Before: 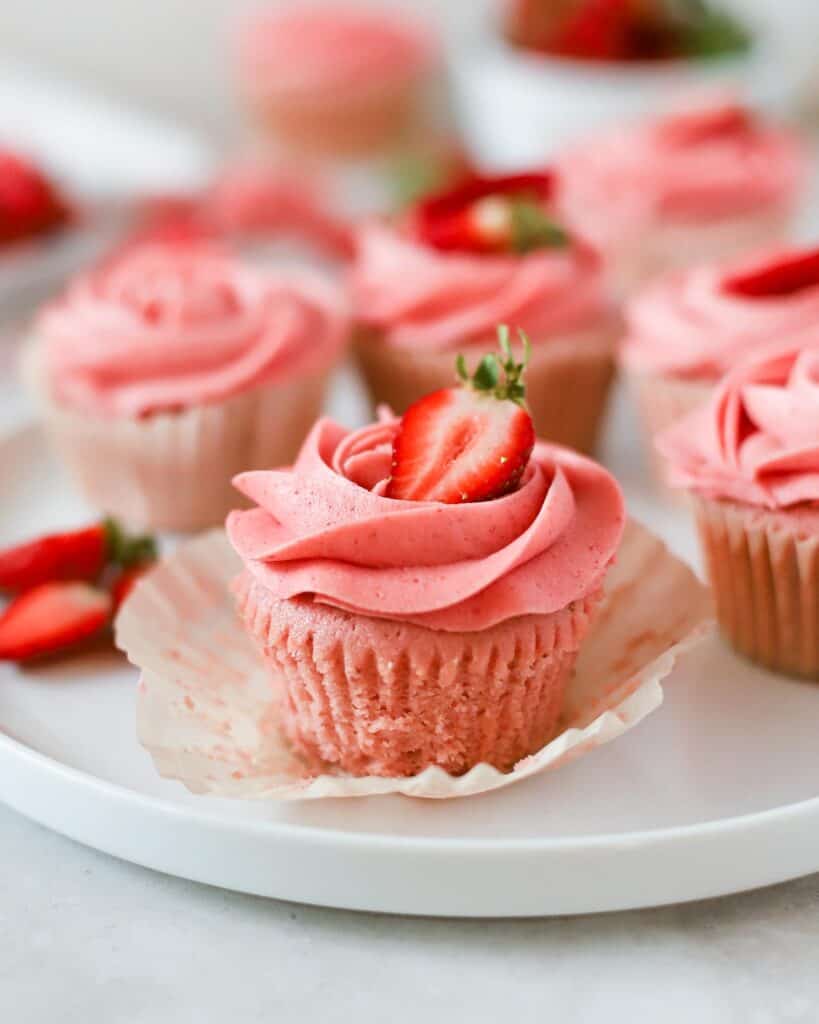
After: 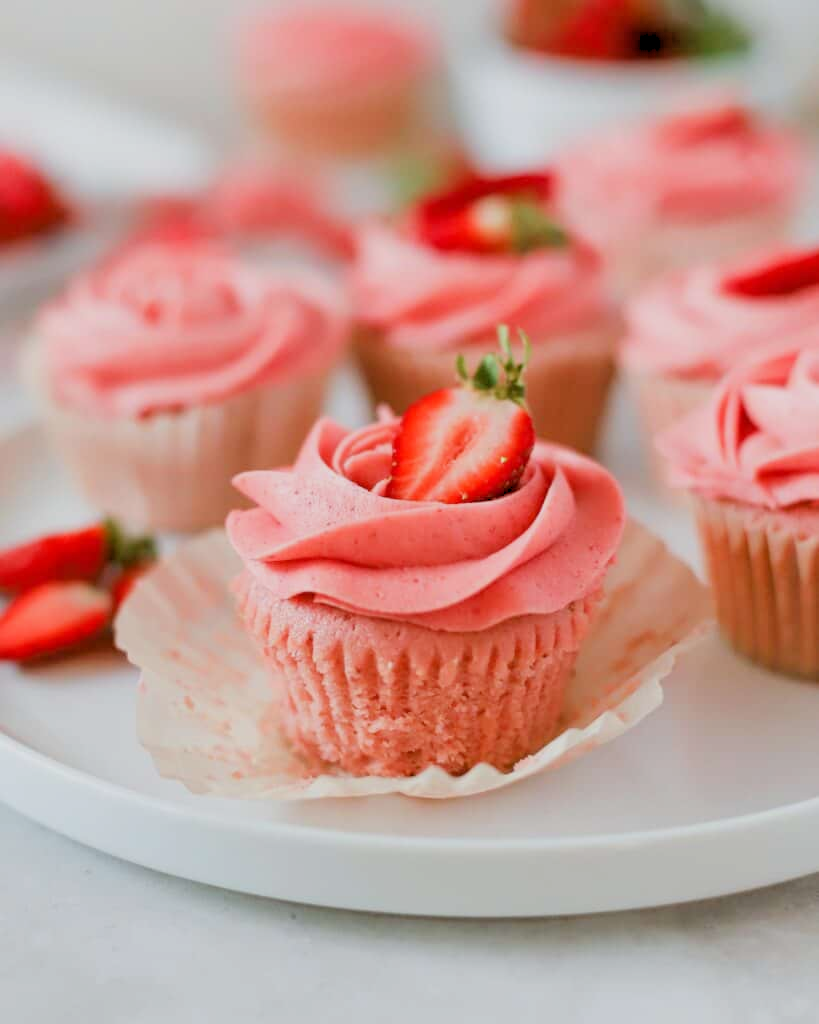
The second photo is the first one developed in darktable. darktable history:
rgb levels: preserve colors sum RGB, levels [[0.038, 0.433, 0.934], [0, 0.5, 1], [0, 0.5, 1]]
exposure: exposure -0.151 EV, compensate highlight preservation false
